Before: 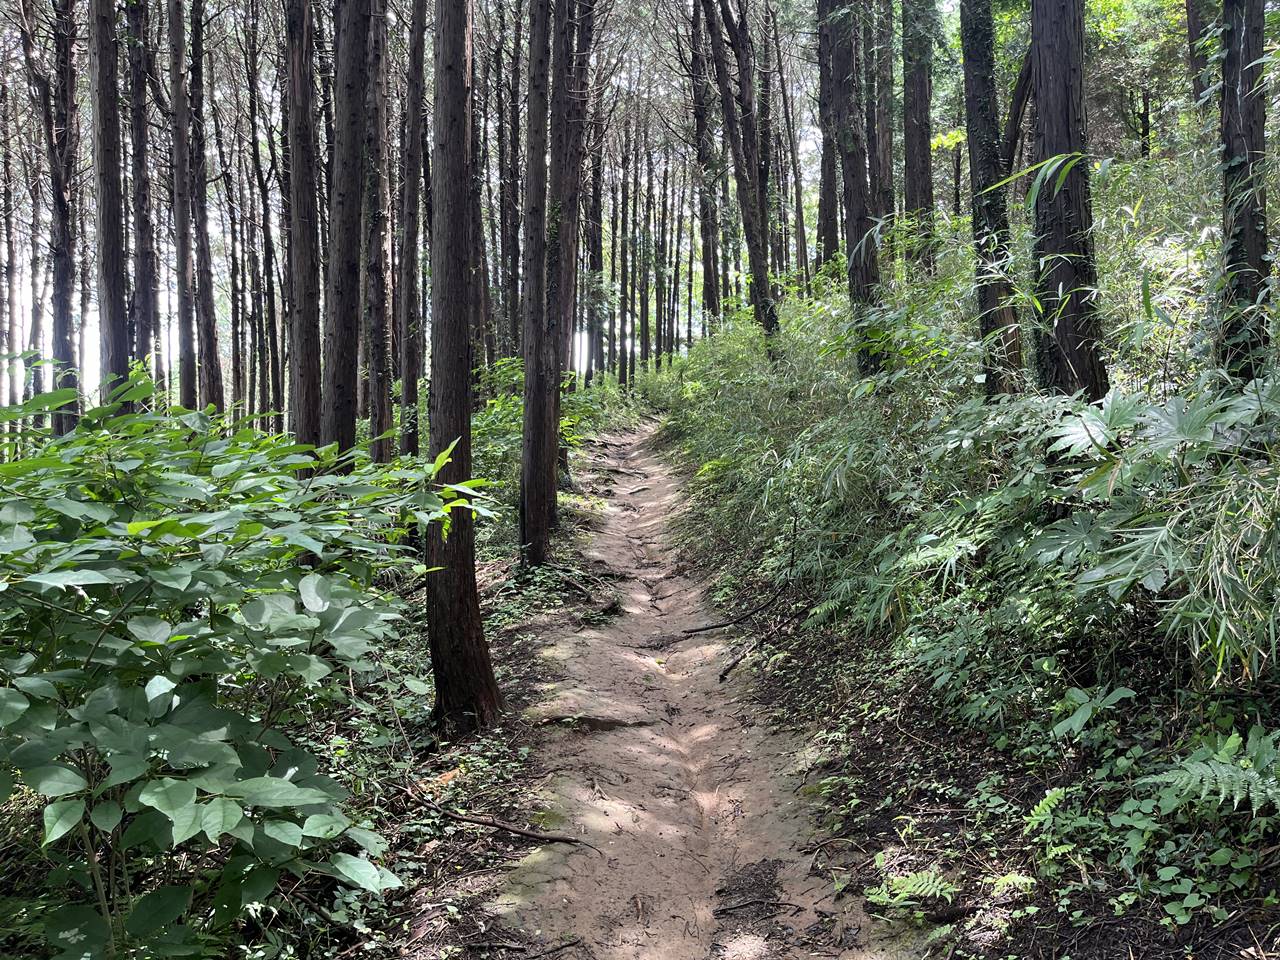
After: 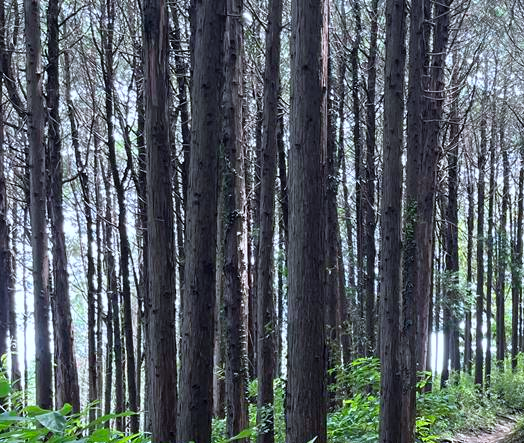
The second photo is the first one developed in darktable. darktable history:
color calibration: x 0.37, y 0.382, temperature 4317.3 K, saturation algorithm version 1 (2020)
crop and rotate: left 11.29%, top 0.092%, right 47.702%, bottom 53.693%
